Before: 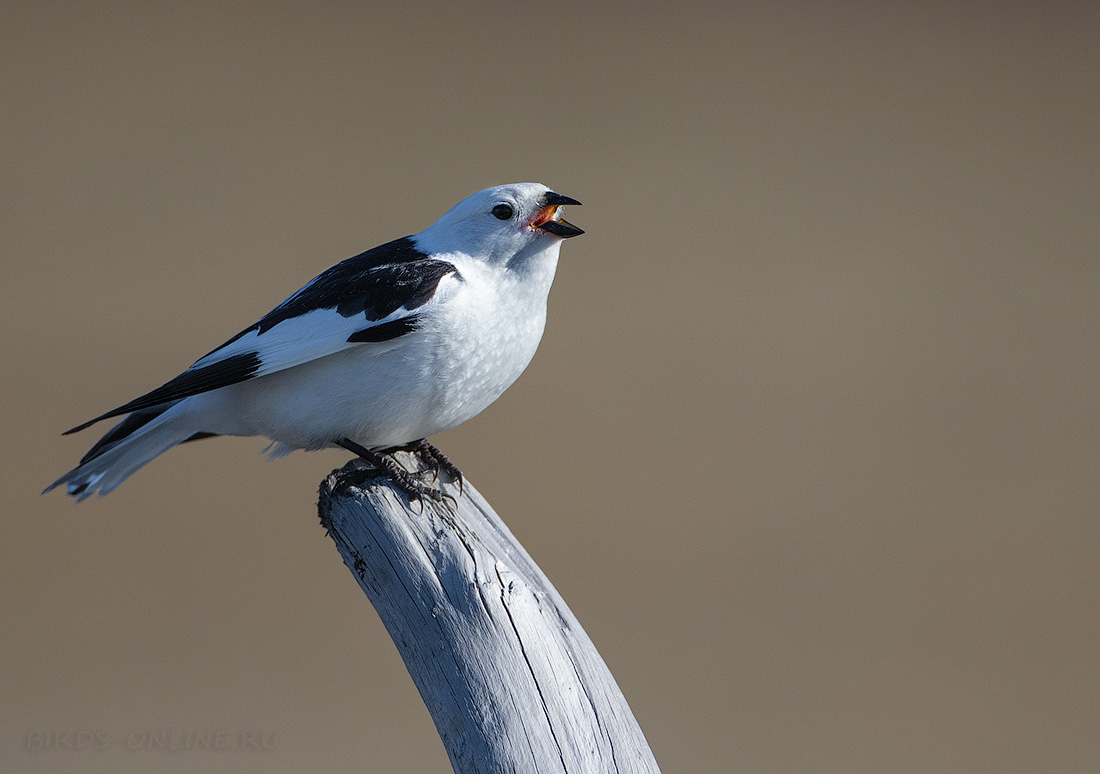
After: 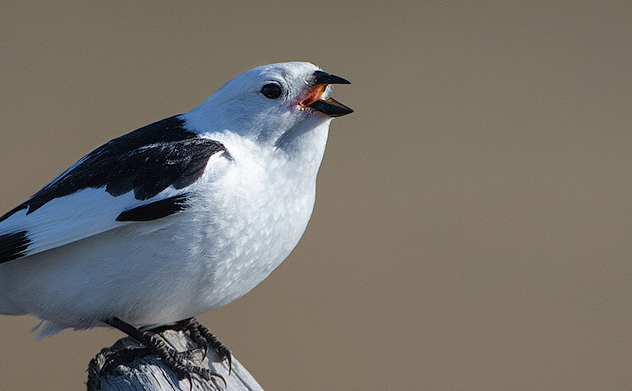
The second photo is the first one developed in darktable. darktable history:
crop: left 21.043%, top 15.635%, right 21.432%, bottom 33.812%
